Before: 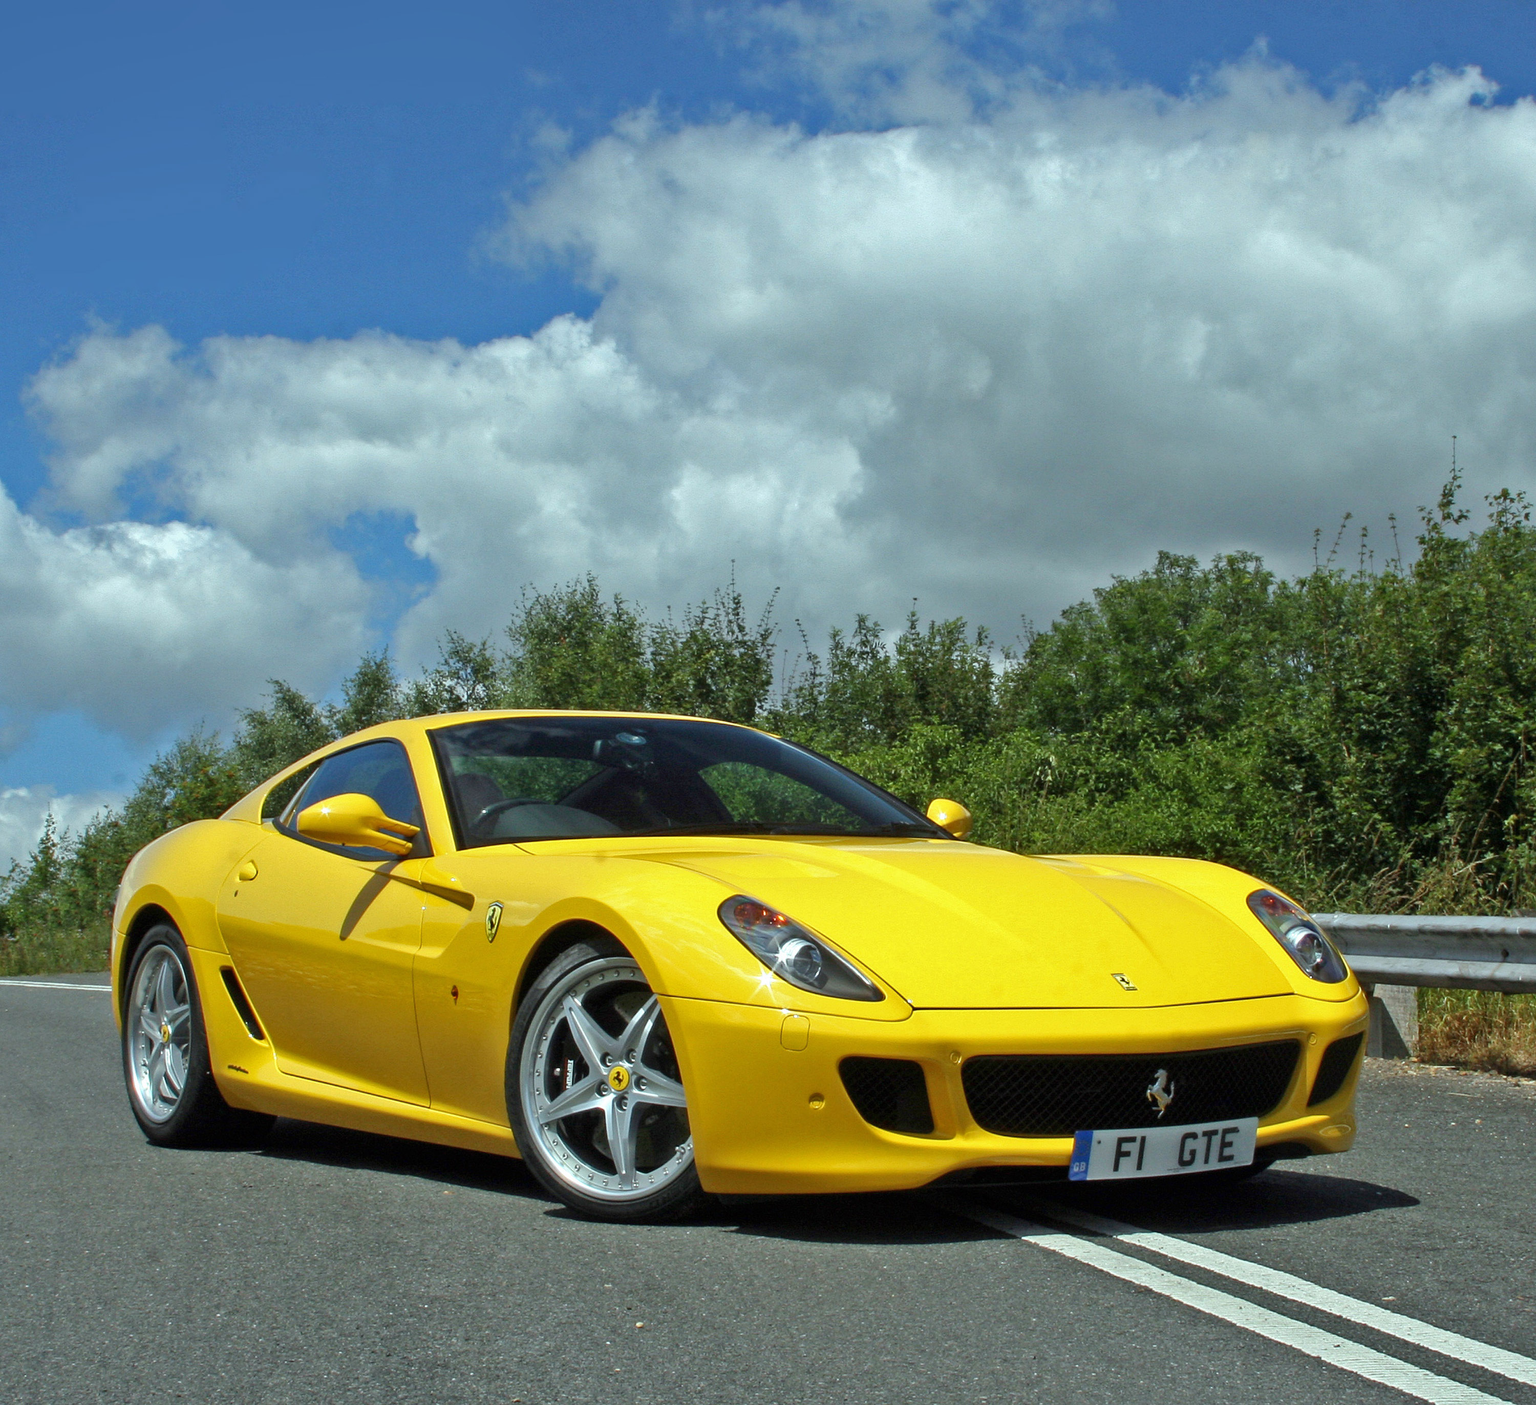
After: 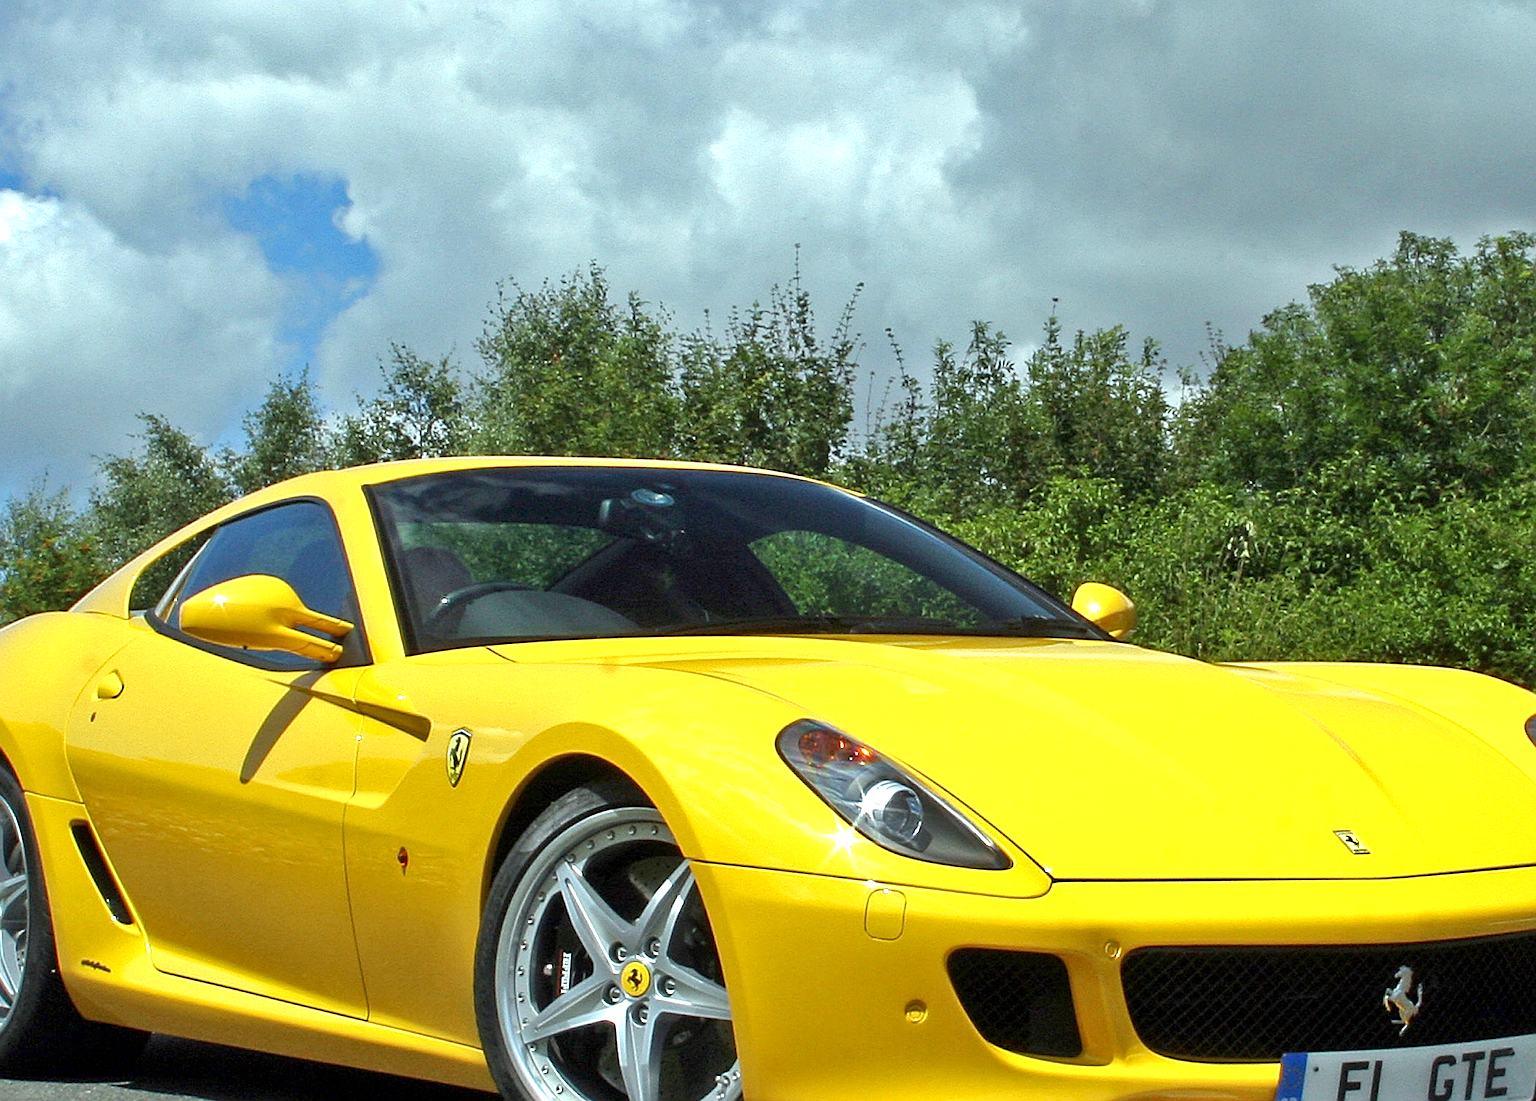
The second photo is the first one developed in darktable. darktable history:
sharpen: on, module defaults
crop: left 11.123%, top 27.61%, right 18.3%, bottom 17.034%
exposure: black level correction 0.001, exposure 0.5 EV, compensate exposure bias true, compensate highlight preservation false
